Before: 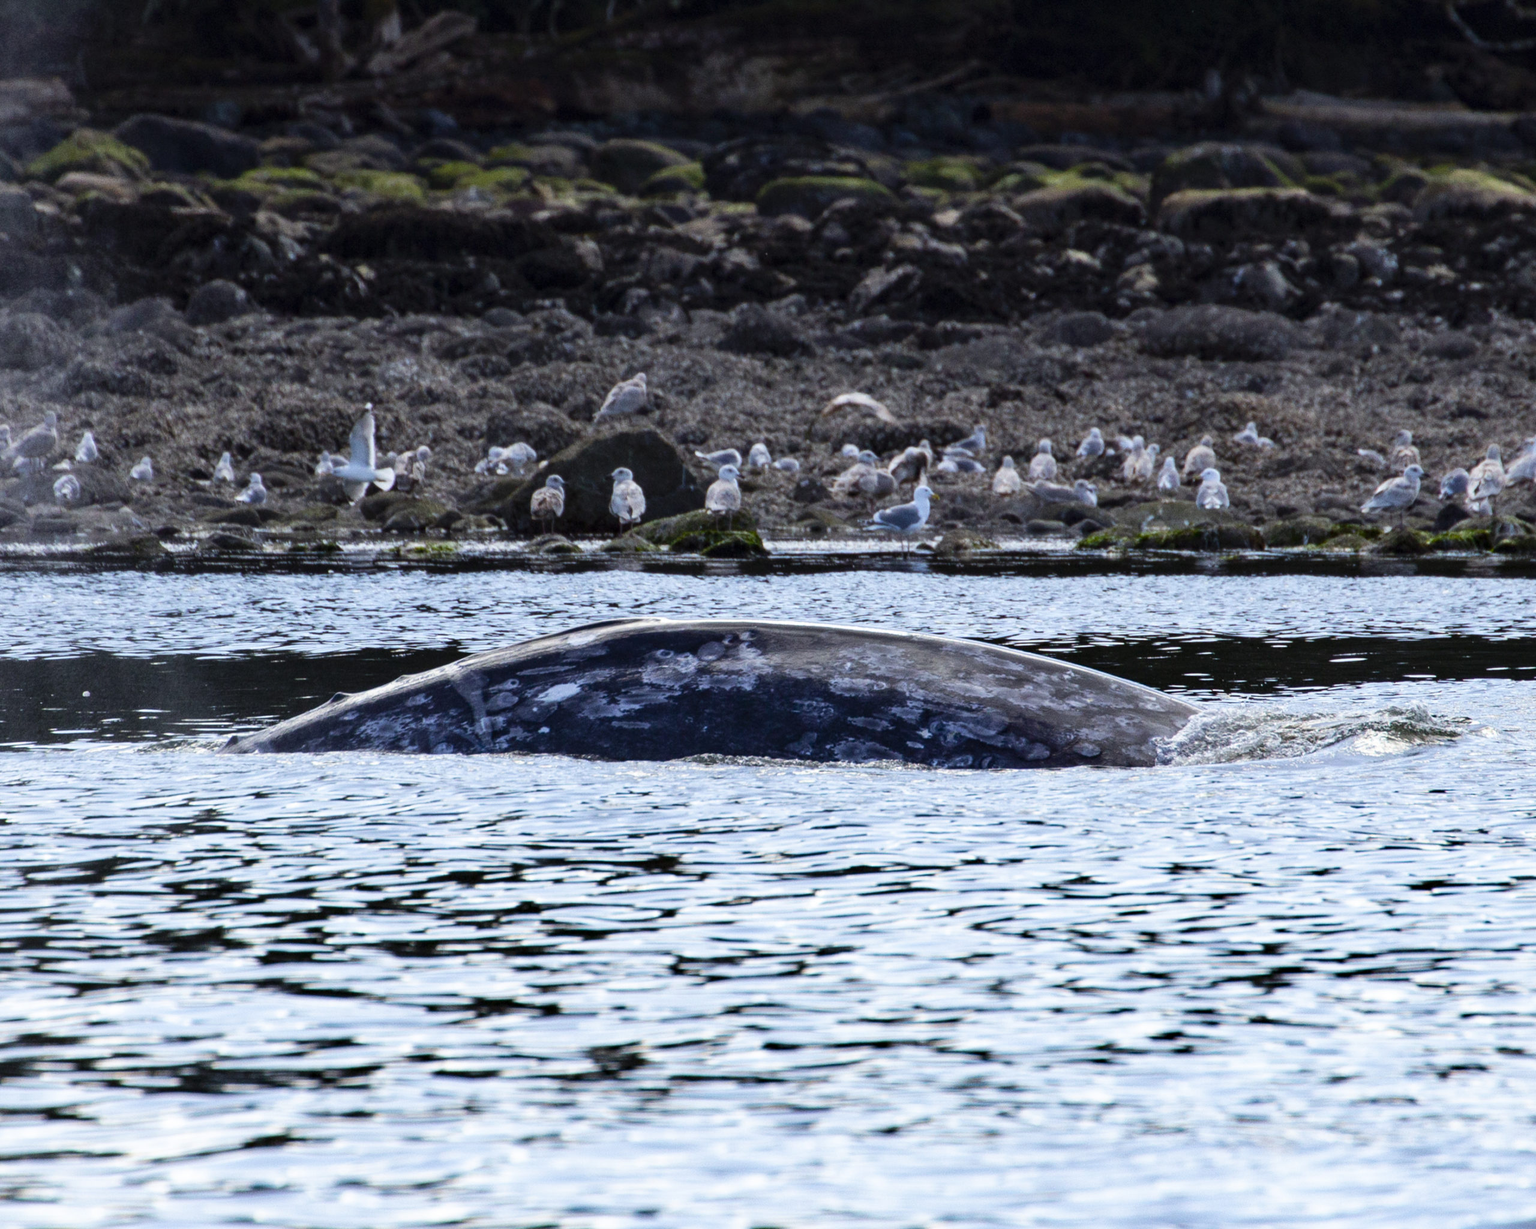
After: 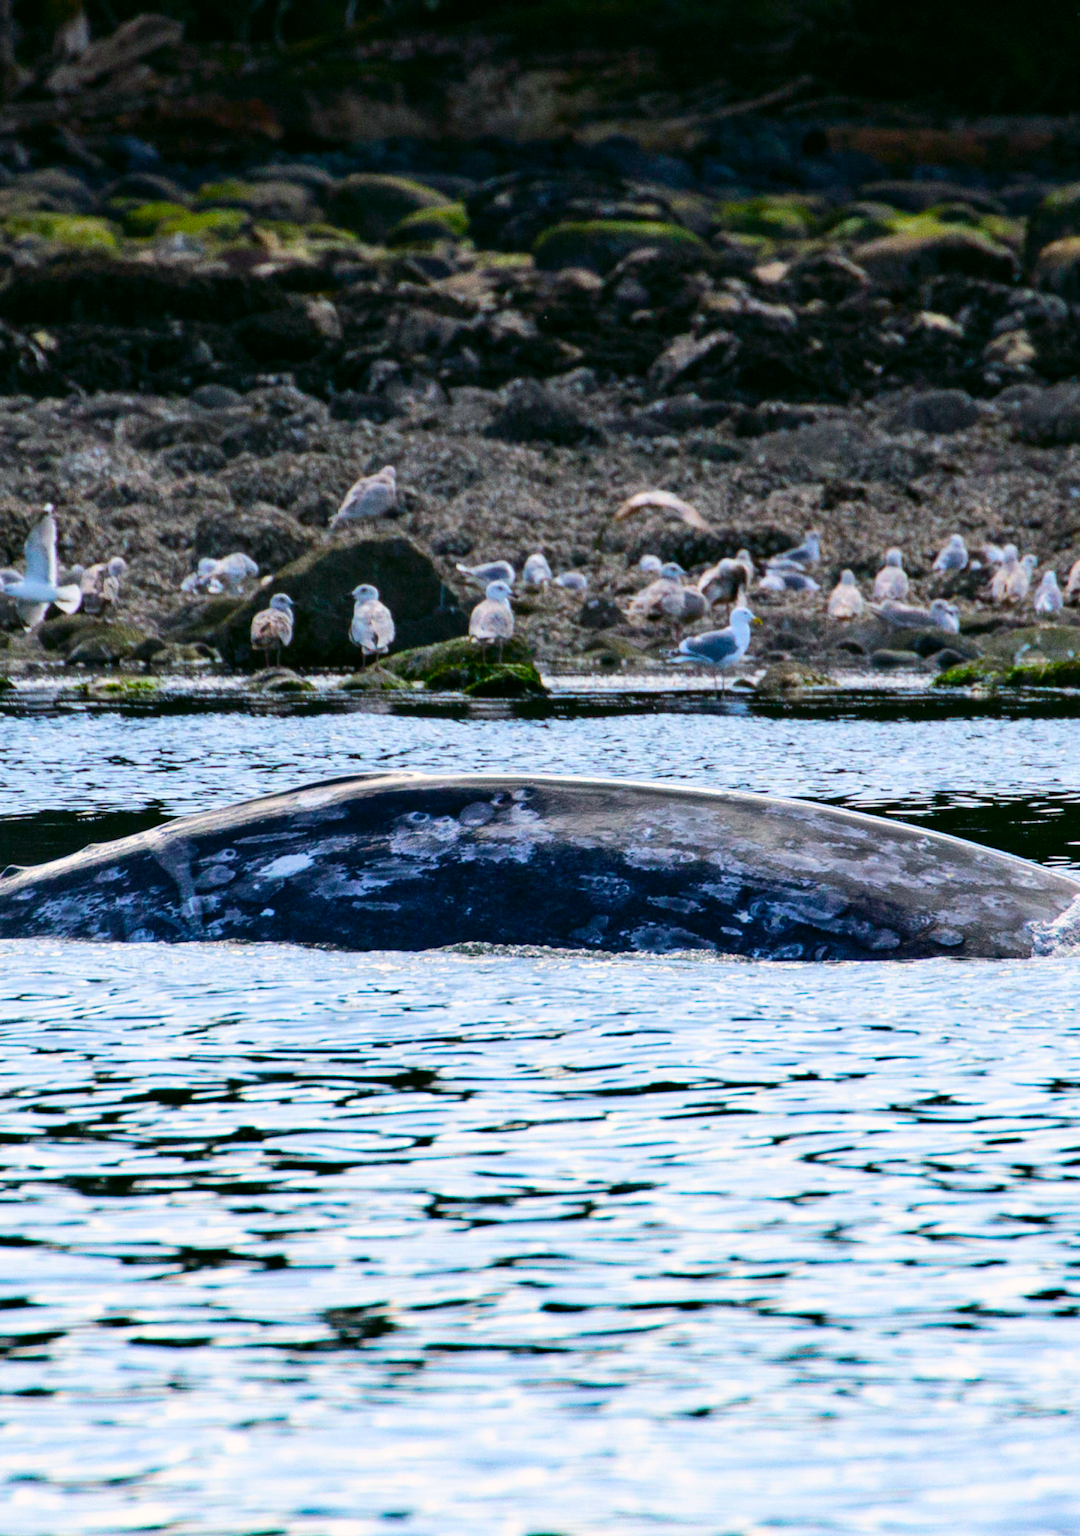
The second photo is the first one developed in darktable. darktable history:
color correction: highlights a* 4.02, highlights b* 4.98, shadows a* -7.55, shadows b* 4.98
contrast brightness saturation: contrast 0.1, brightness 0.02, saturation 0.02
crop: left 21.496%, right 22.254%
color balance rgb: perceptual saturation grading › global saturation 25%, perceptual brilliance grading › mid-tones 10%, perceptual brilliance grading › shadows 15%, global vibrance 20%
